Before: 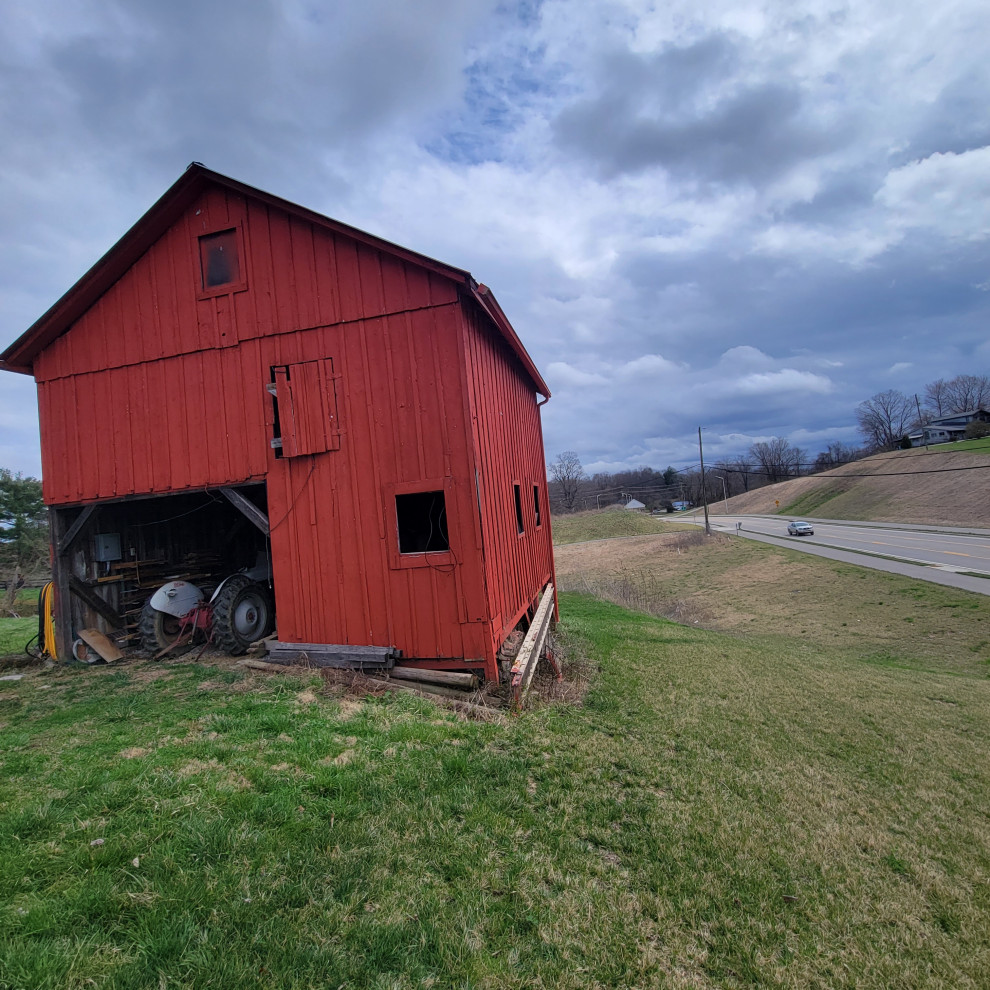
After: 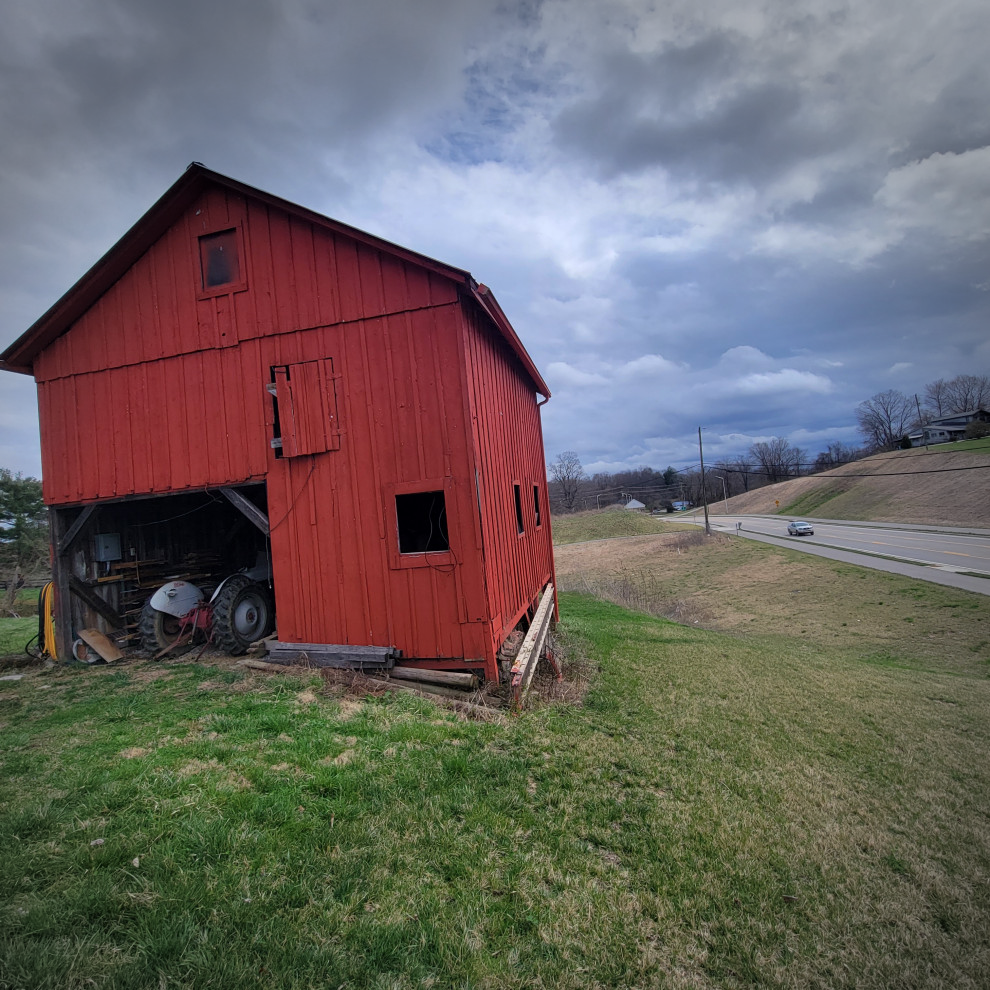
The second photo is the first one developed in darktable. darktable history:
vignetting: center (-0.035, 0.146), width/height ratio 1.101
